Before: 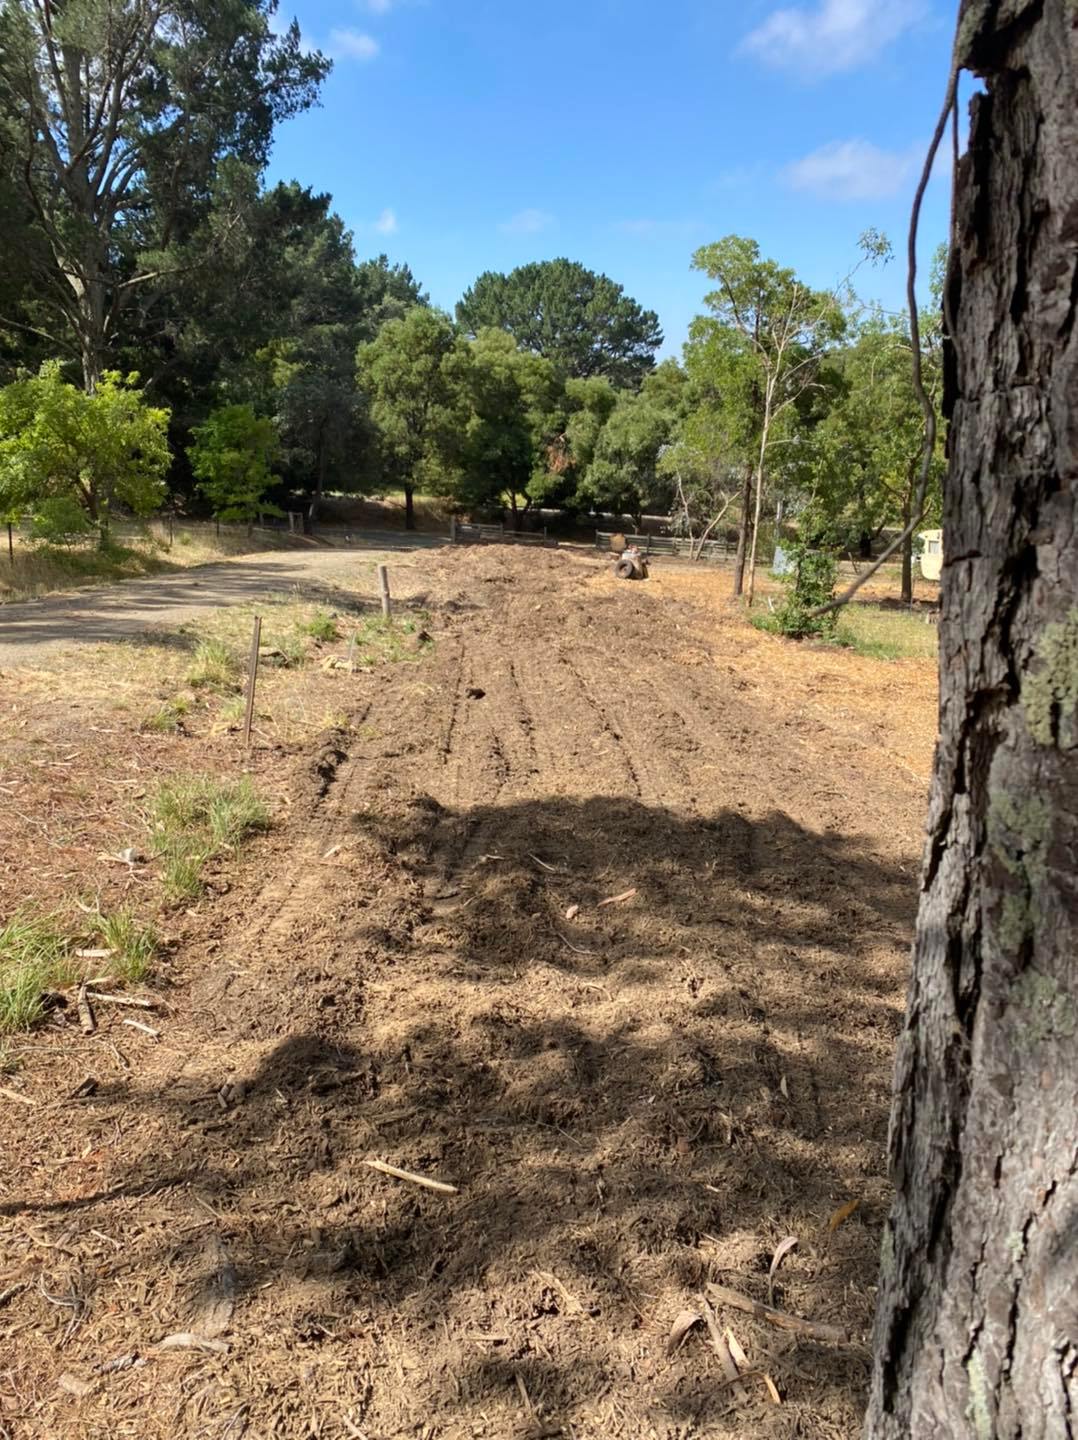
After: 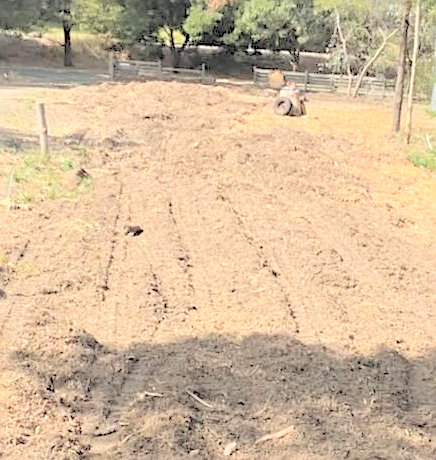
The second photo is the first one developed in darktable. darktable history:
crop: left 31.751%, top 32.172%, right 27.8%, bottom 35.83%
contrast brightness saturation: brightness 1
sharpen: on, module defaults
